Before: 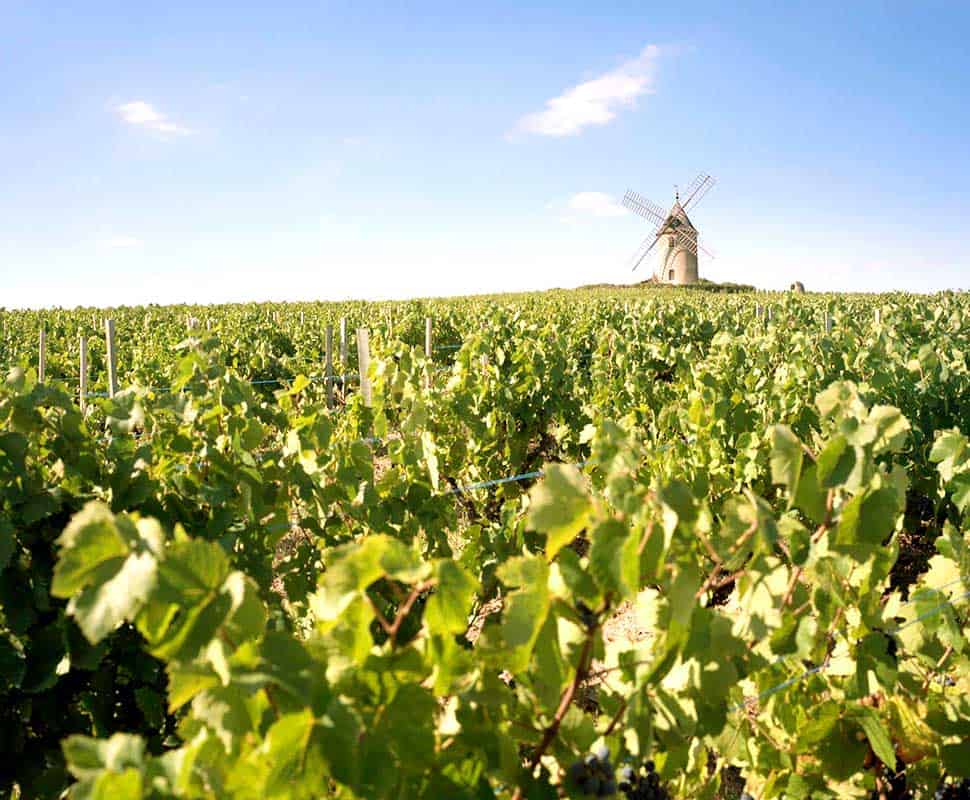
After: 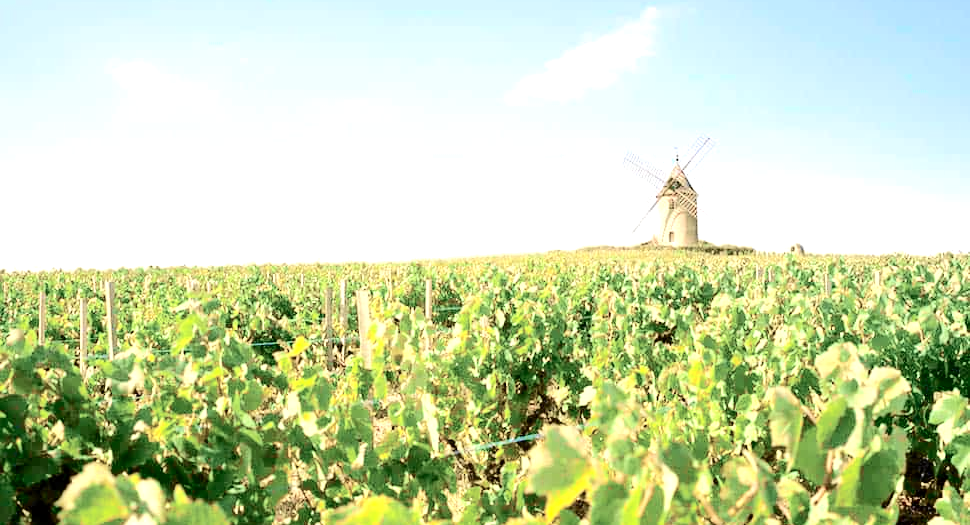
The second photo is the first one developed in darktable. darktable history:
tone curve: curves: ch0 [(0.014, 0) (0.13, 0.09) (0.227, 0.211) (0.346, 0.388) (0.499, 0.598) (0.662, 0.76) (0.795, 0.846) (1, 0.969)]; ch1 [(0, 0) (0.366, 0.367) (0.447, 0.417) (0.473, 0.484) (0.504, 0.502) (0.525, 0.518) (0.564, 0.548) (0.639, 0.643) (1, 1)]; ch2 [(0, 0) (0.333, 0.346) (0.375, 0.375) (0.424, 0.43) (0.476, 0.498) (0.496, 0.505) (0.517, 0.515) (0.542, 0.564) (0.583, 0.6) (0.64, 0.622) (0.723, 0.676) (1, 1)], color space Lab, independent channels, preserve colors none
crop and rotate: top 4.848%, bottom 29.503%
exposure: exposure 0.7 EV, compensate highlight preservation false
